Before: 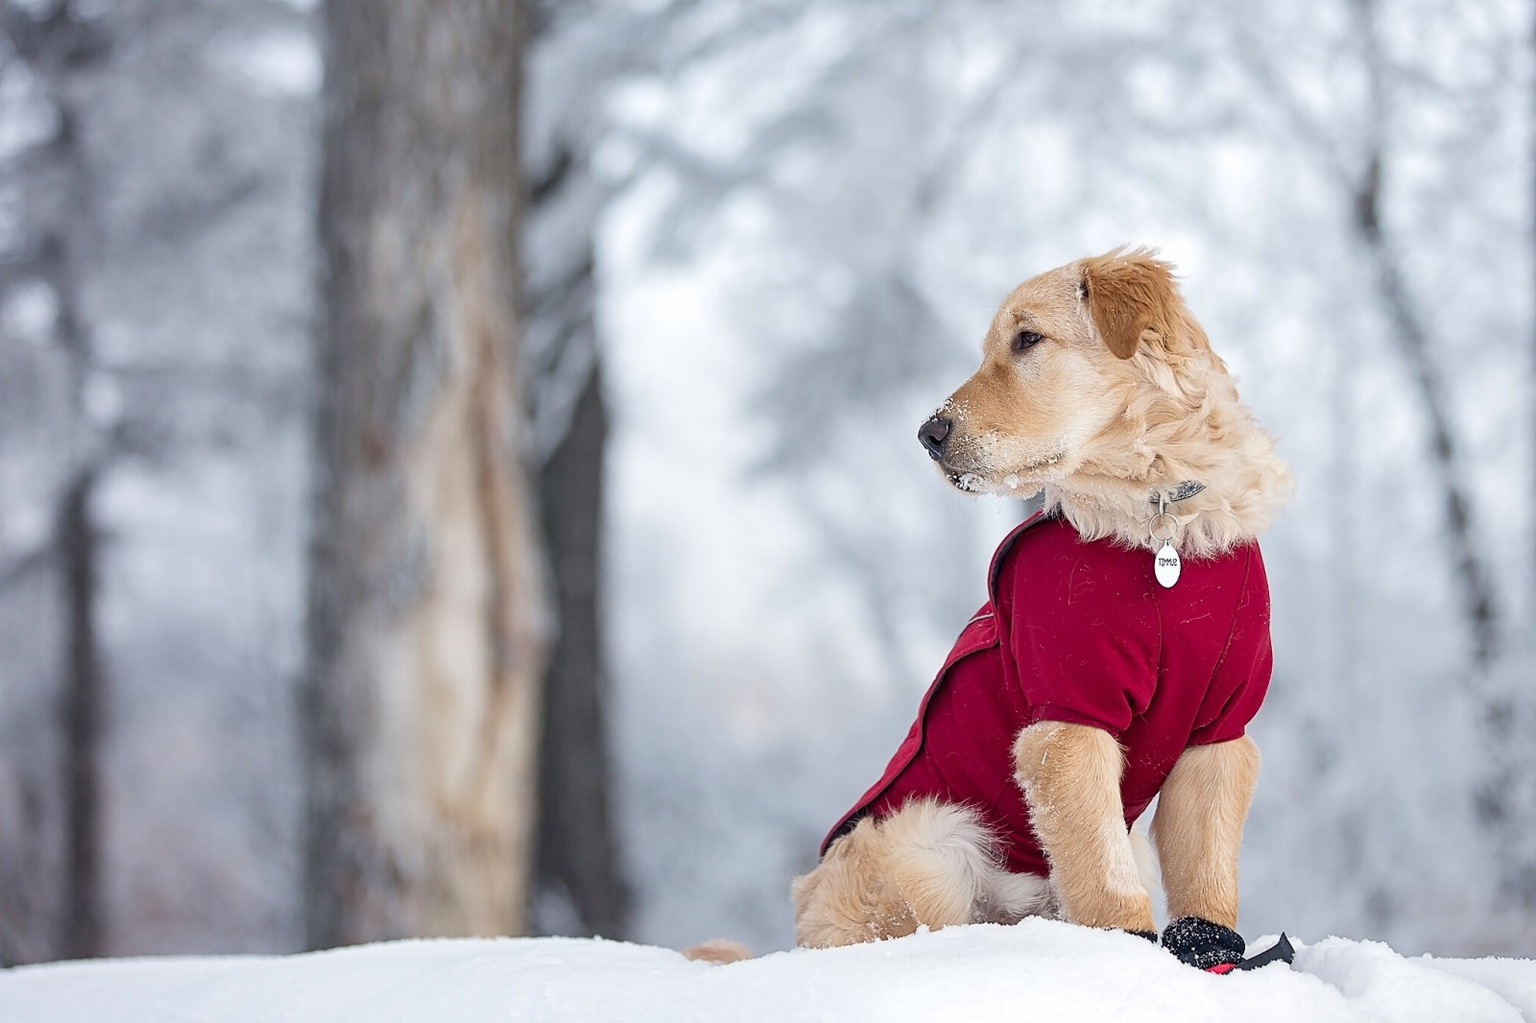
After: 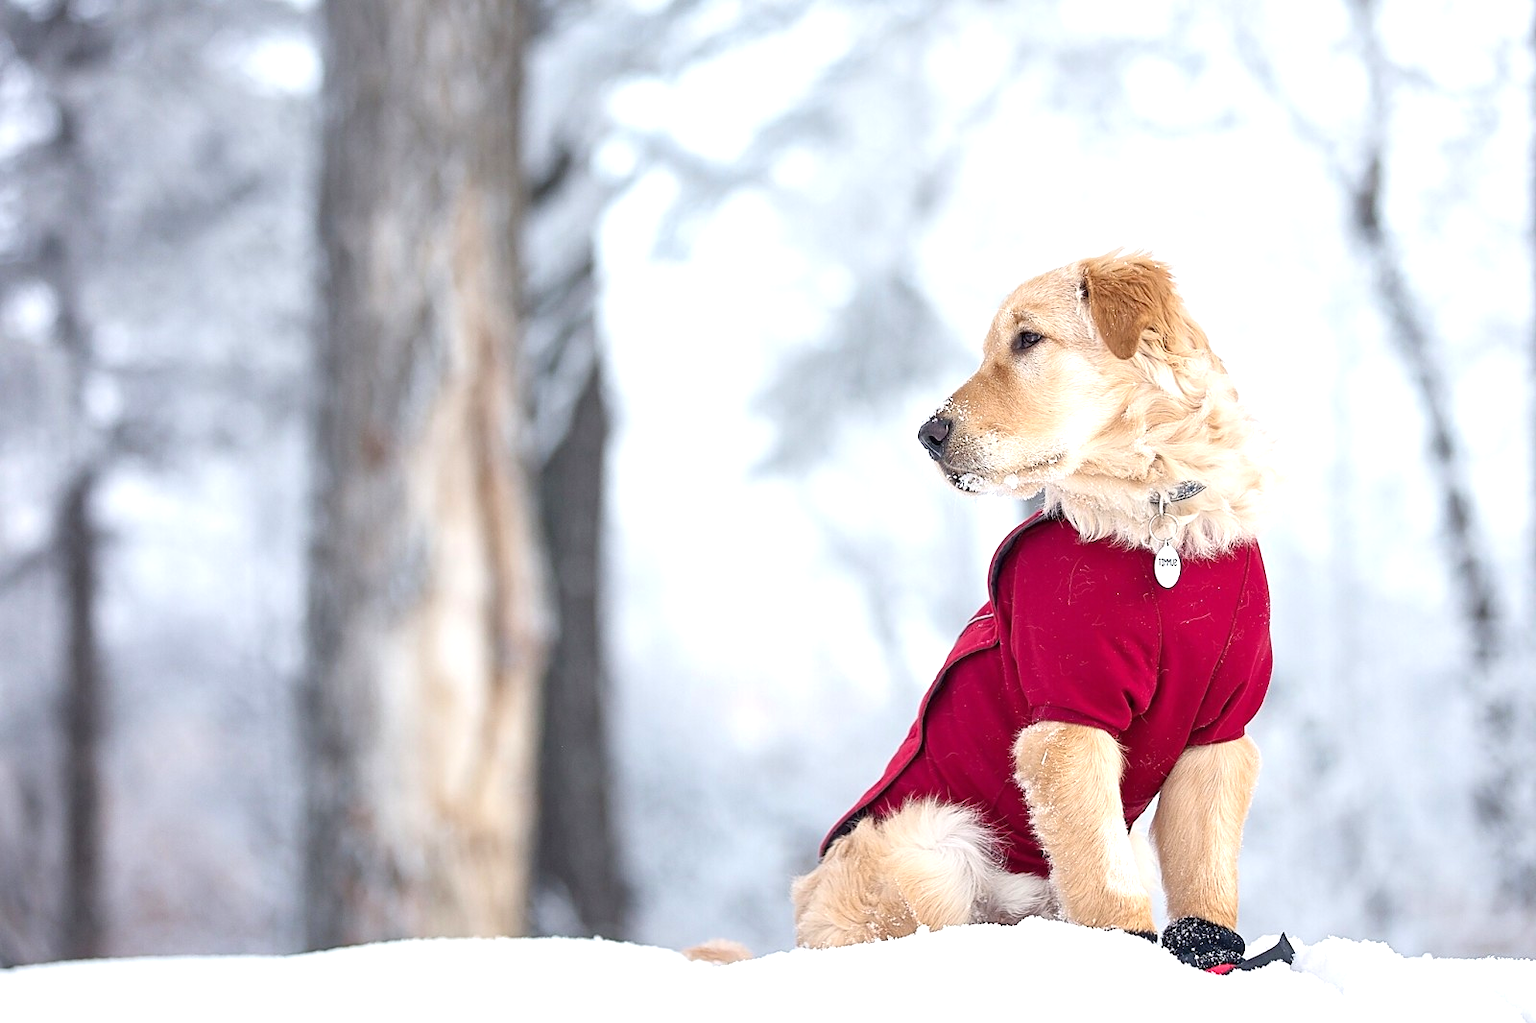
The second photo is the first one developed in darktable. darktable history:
exposure: exposure 0.658 EV, compensate highlight preservation false
